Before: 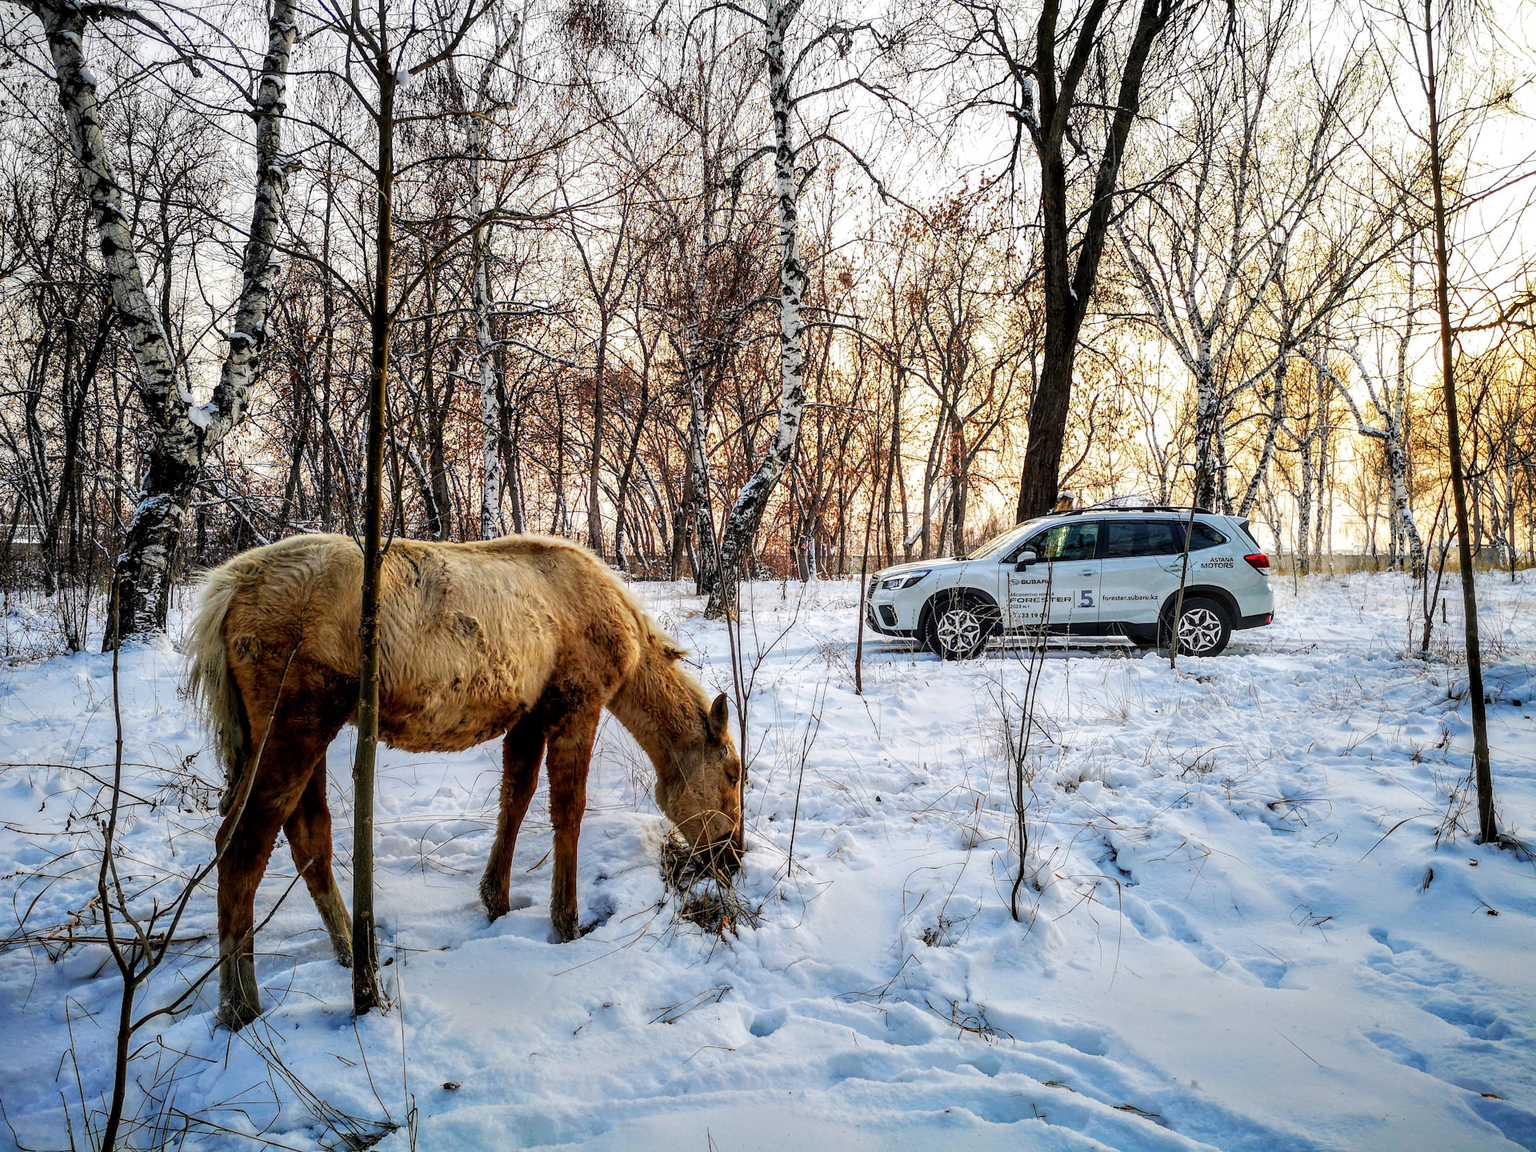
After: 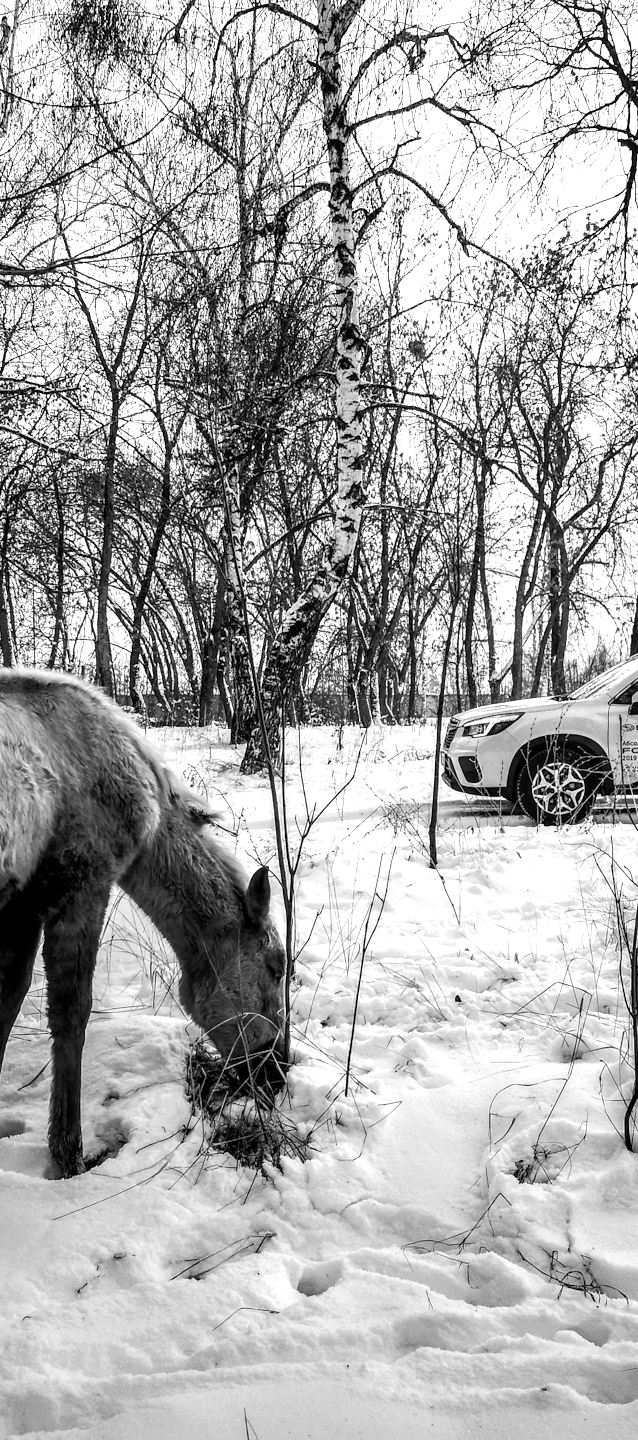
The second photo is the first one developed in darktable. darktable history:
color calibration: output gray [0.267, 0.423, 0.261, 0], illuminant same as pipeline (D50), adaptation none (bypass)
crop: left 33.36%, right 33.36%
color balance rgb: linear chroma grading › global chroma 9%, perceptual saturation grading › global saturation 36%, perceptual saturation grading › shadows 35%, perceptual brilliance grading › global brilliance 15%, perceptual brilliance grading › shadows -35%, global vibrance 15%
